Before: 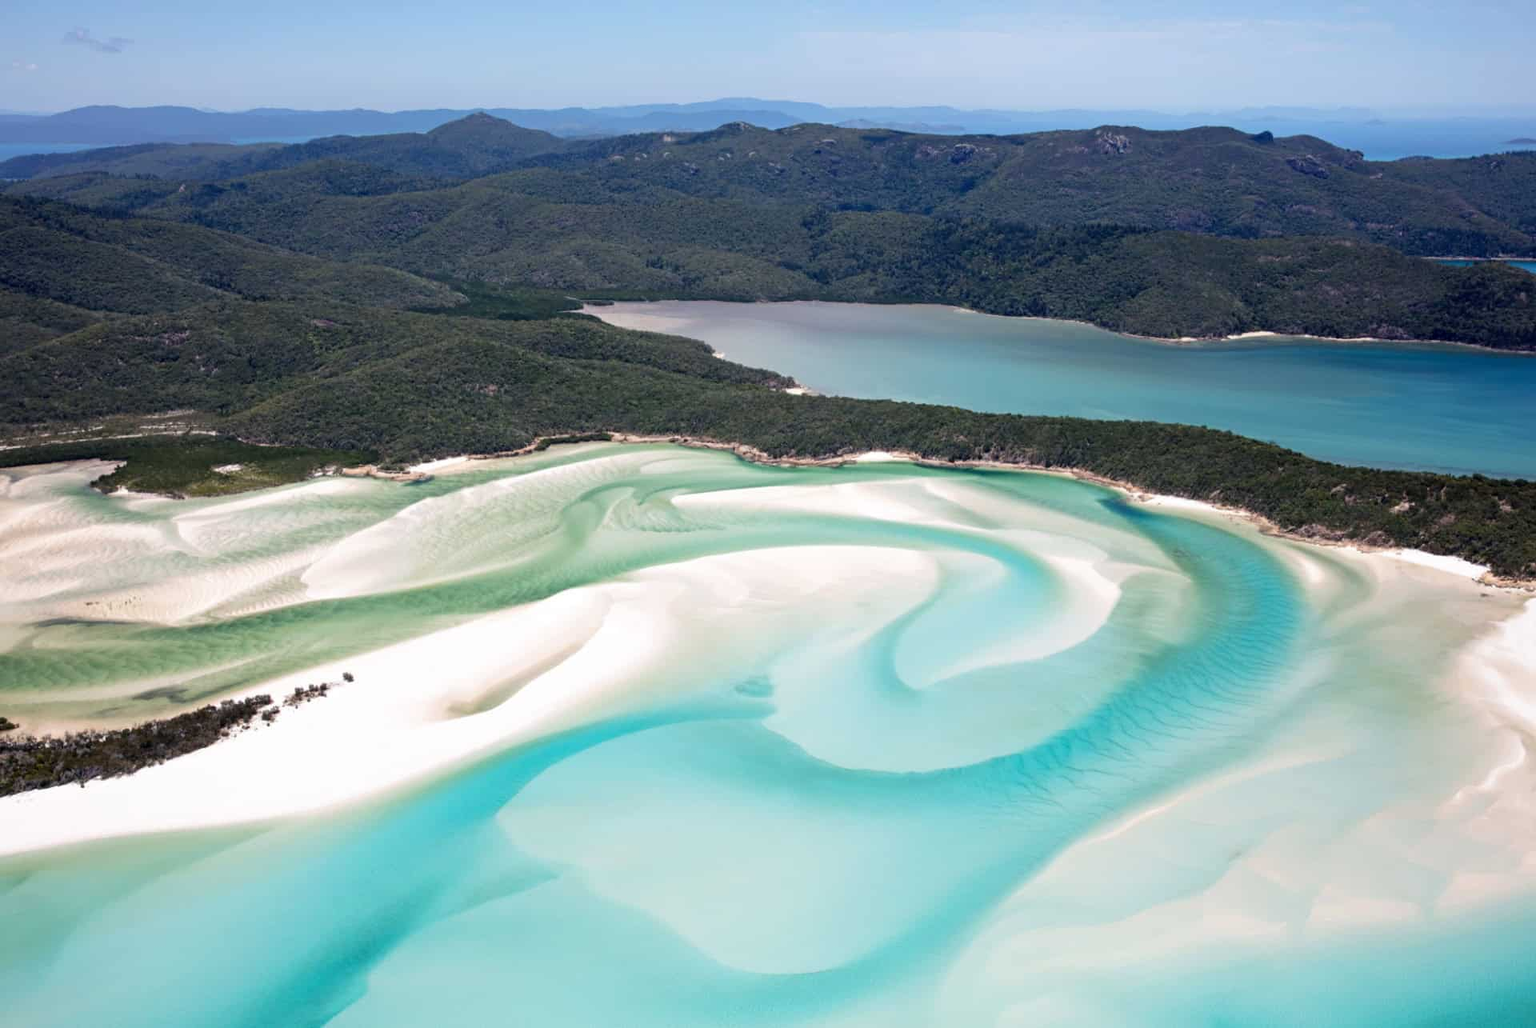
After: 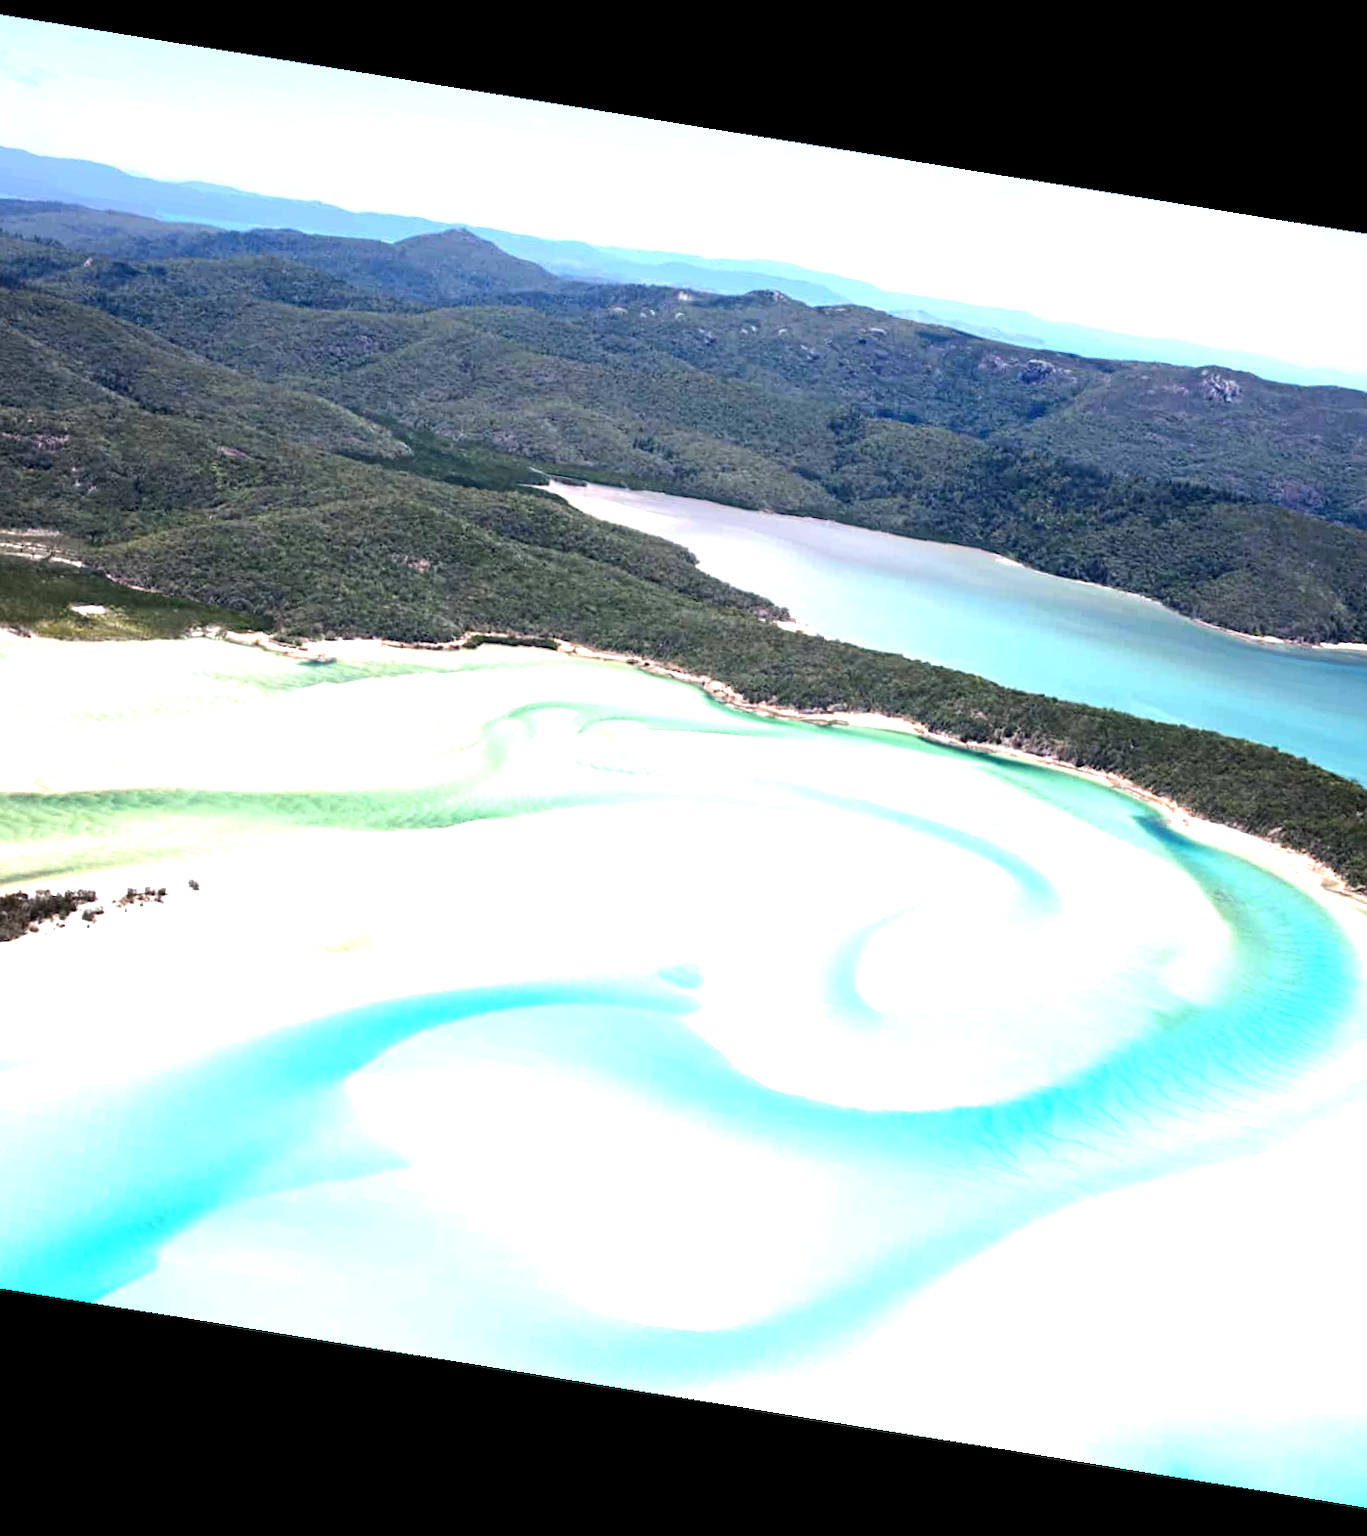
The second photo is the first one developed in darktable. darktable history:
crop and rotate: left 14.385%, right 18.948%
rotate and perspective: rotation 9.12°, automatic cropping off
tone equalizer: -8 EV -0.417 EV, -7 EV -0.389 EV, -6 EV -0.333 EV, -5 EV -0.222 EV, -3 EV 0.222 EV, -2 EV 0.333 EV, -1 EV 0.389 EV, +0 EV 0.417 EV, edges refinement/feathering 500, mask exposure compensation -1.57 EV, preserve details no
exposure: exposure 1 EV, compensate highlight preservation false
